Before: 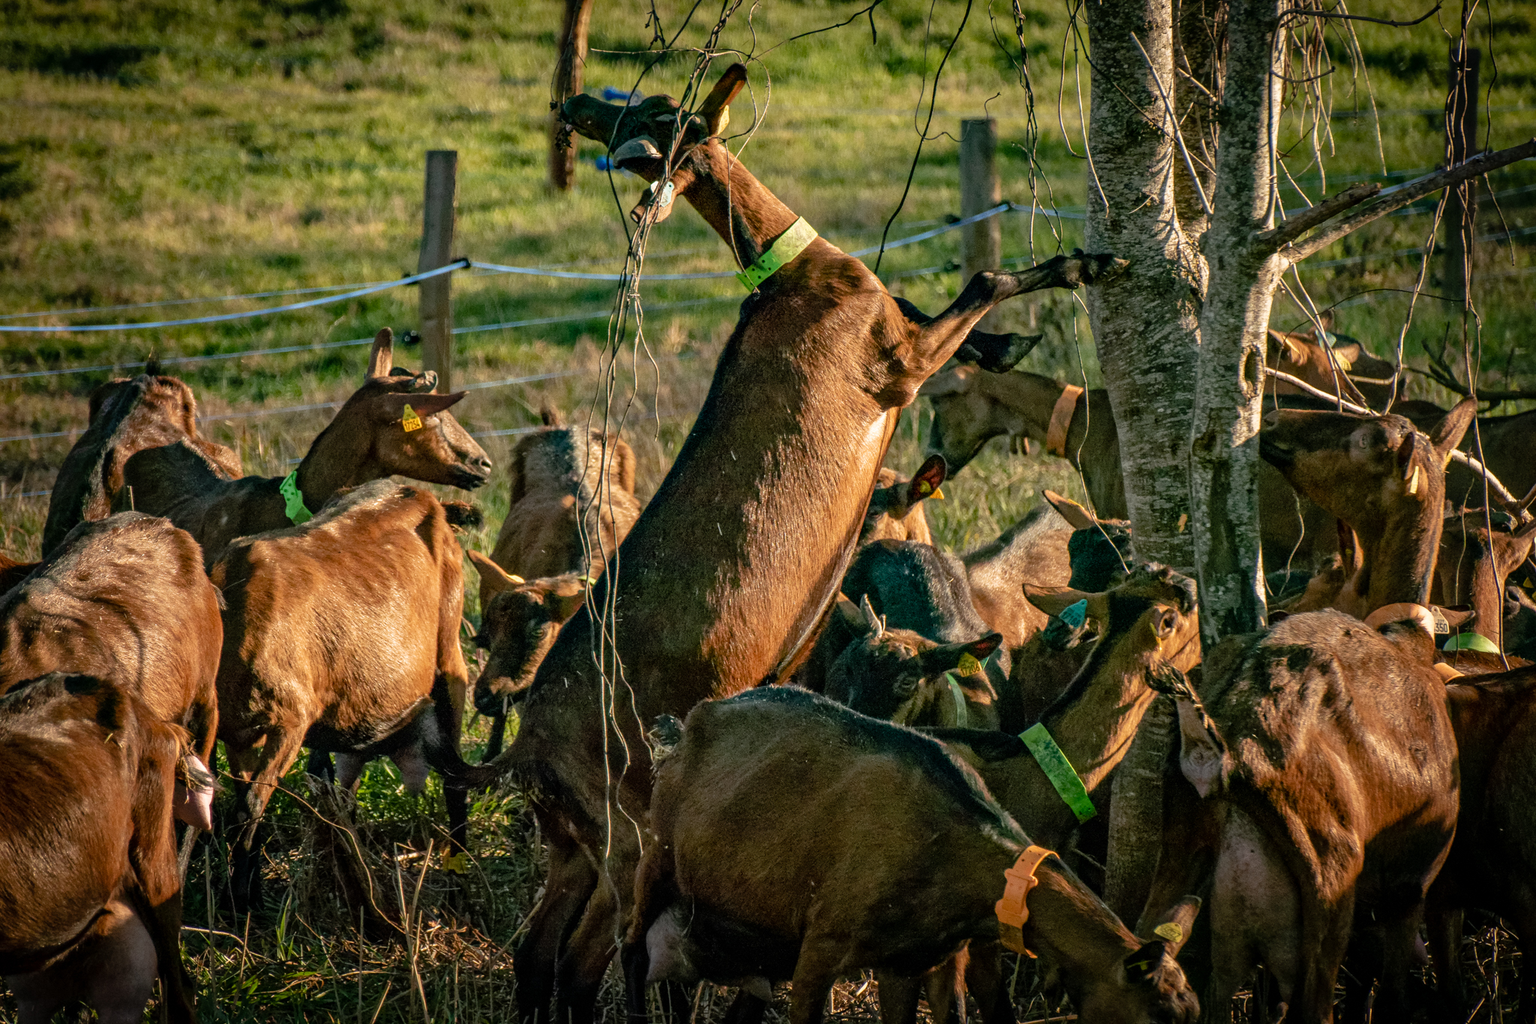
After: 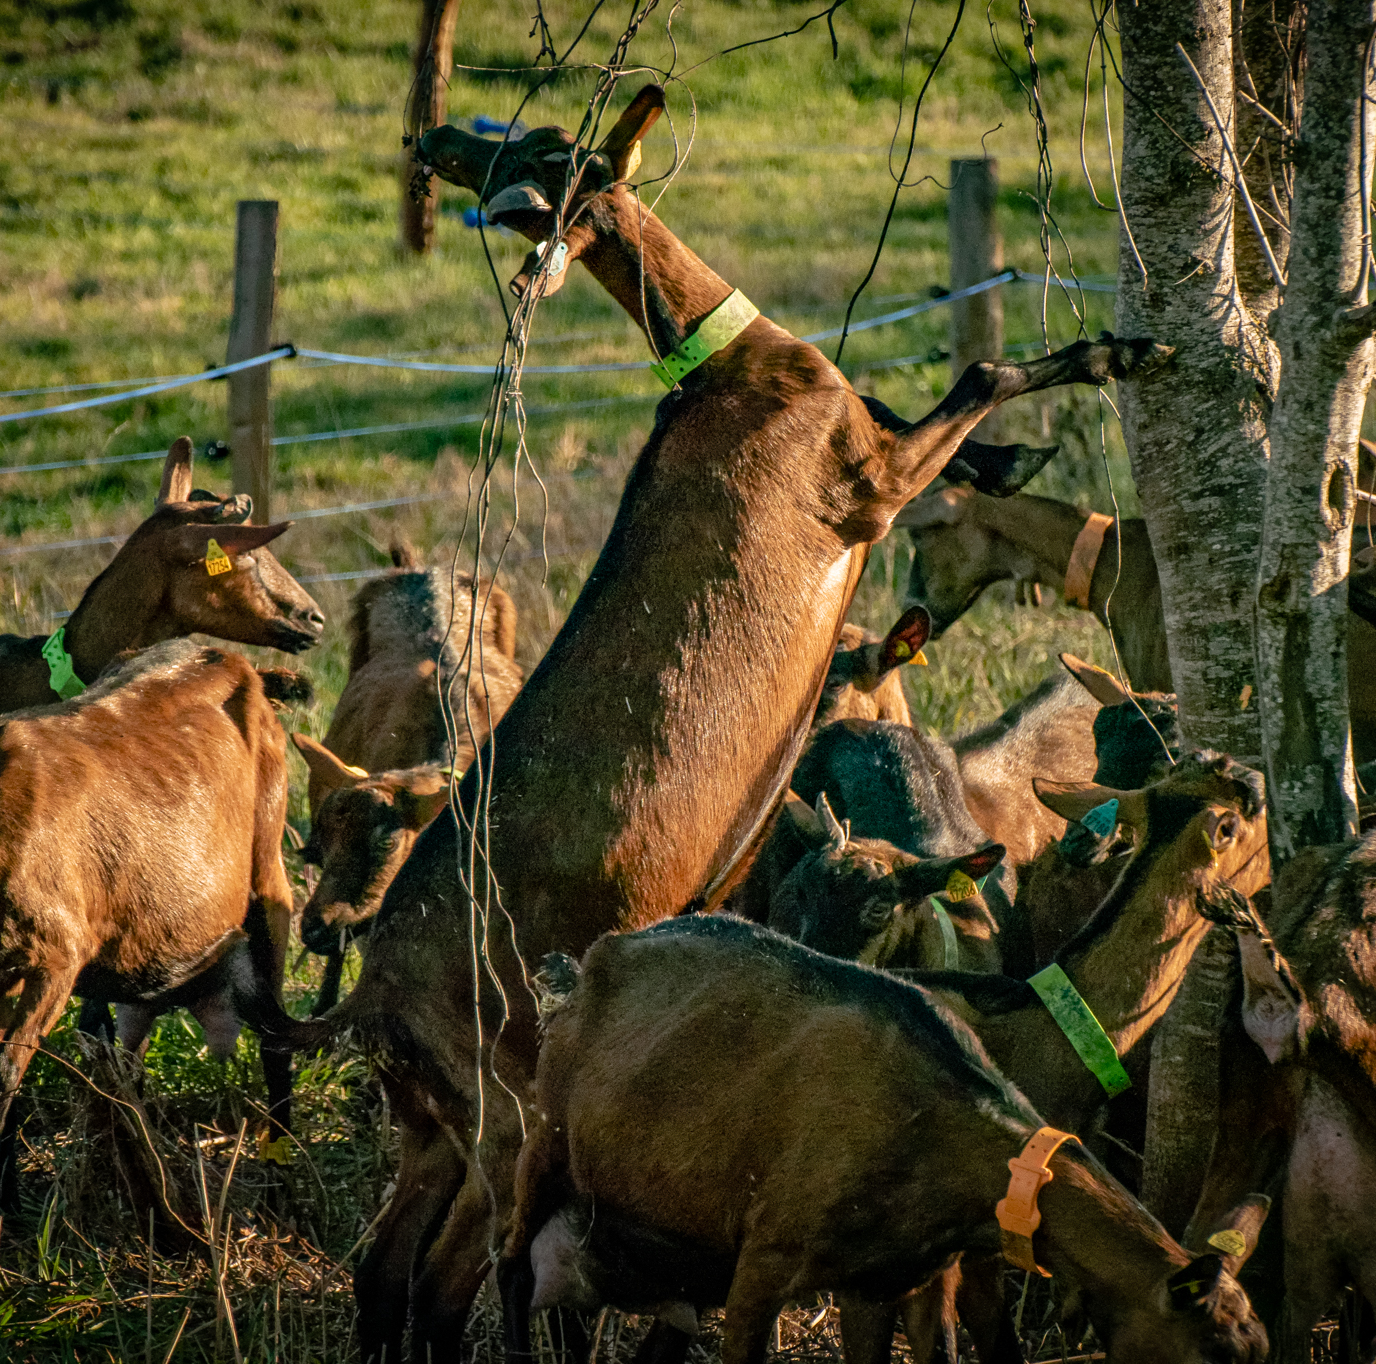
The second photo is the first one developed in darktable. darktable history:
crop and rotate: left 16.197%, right 16.577%
